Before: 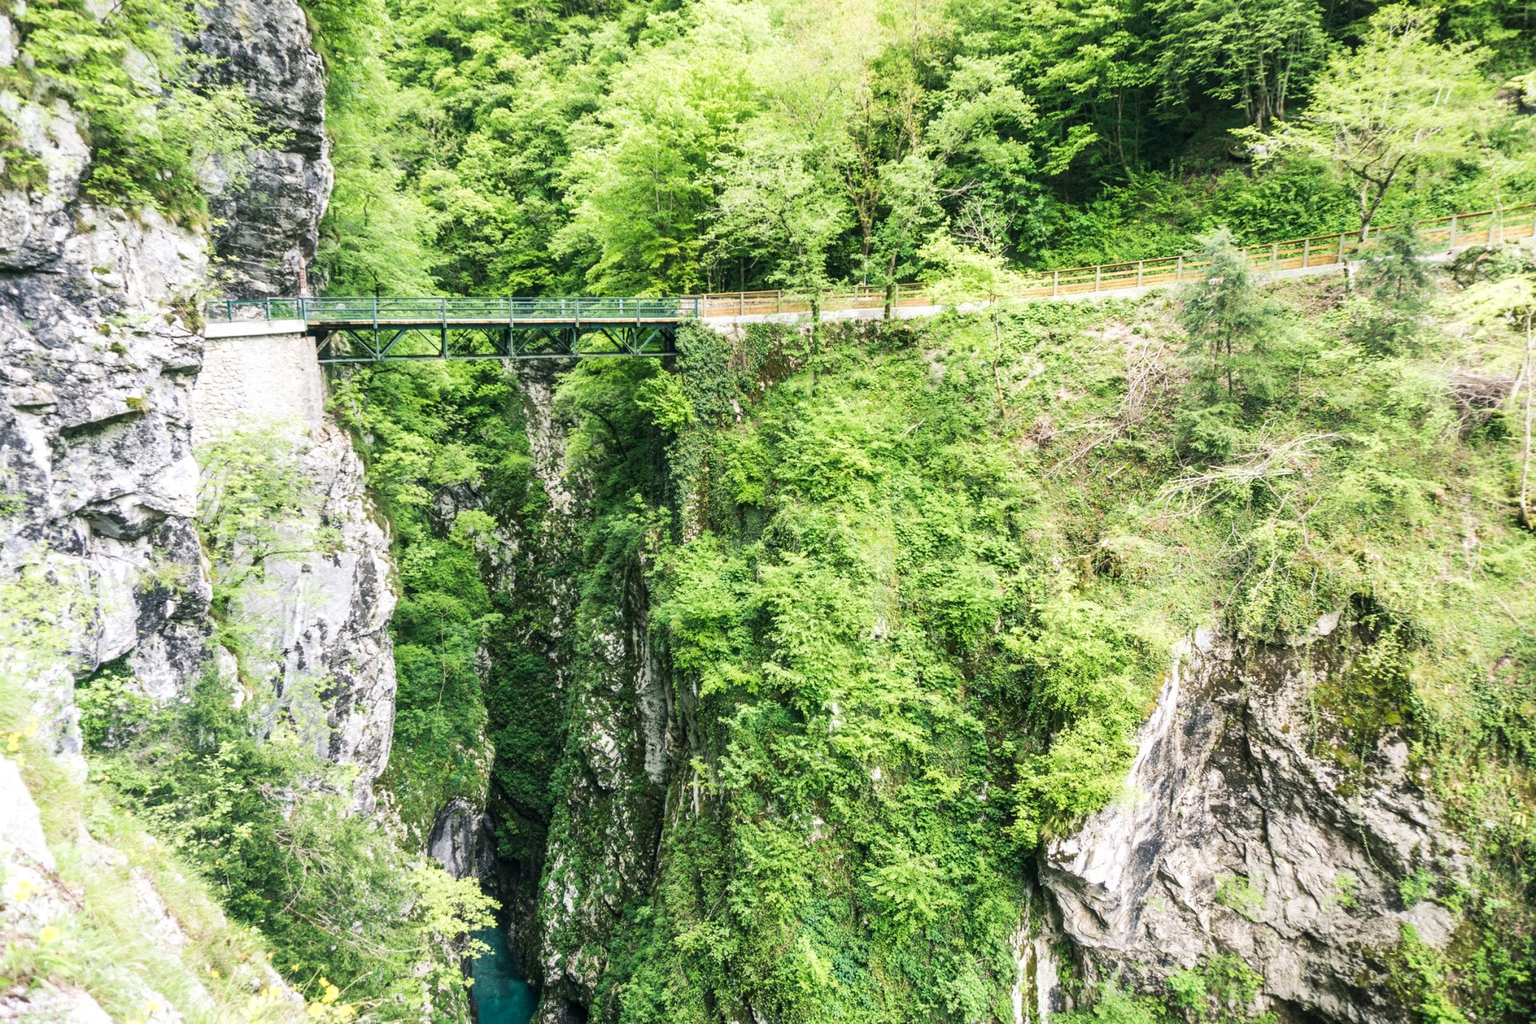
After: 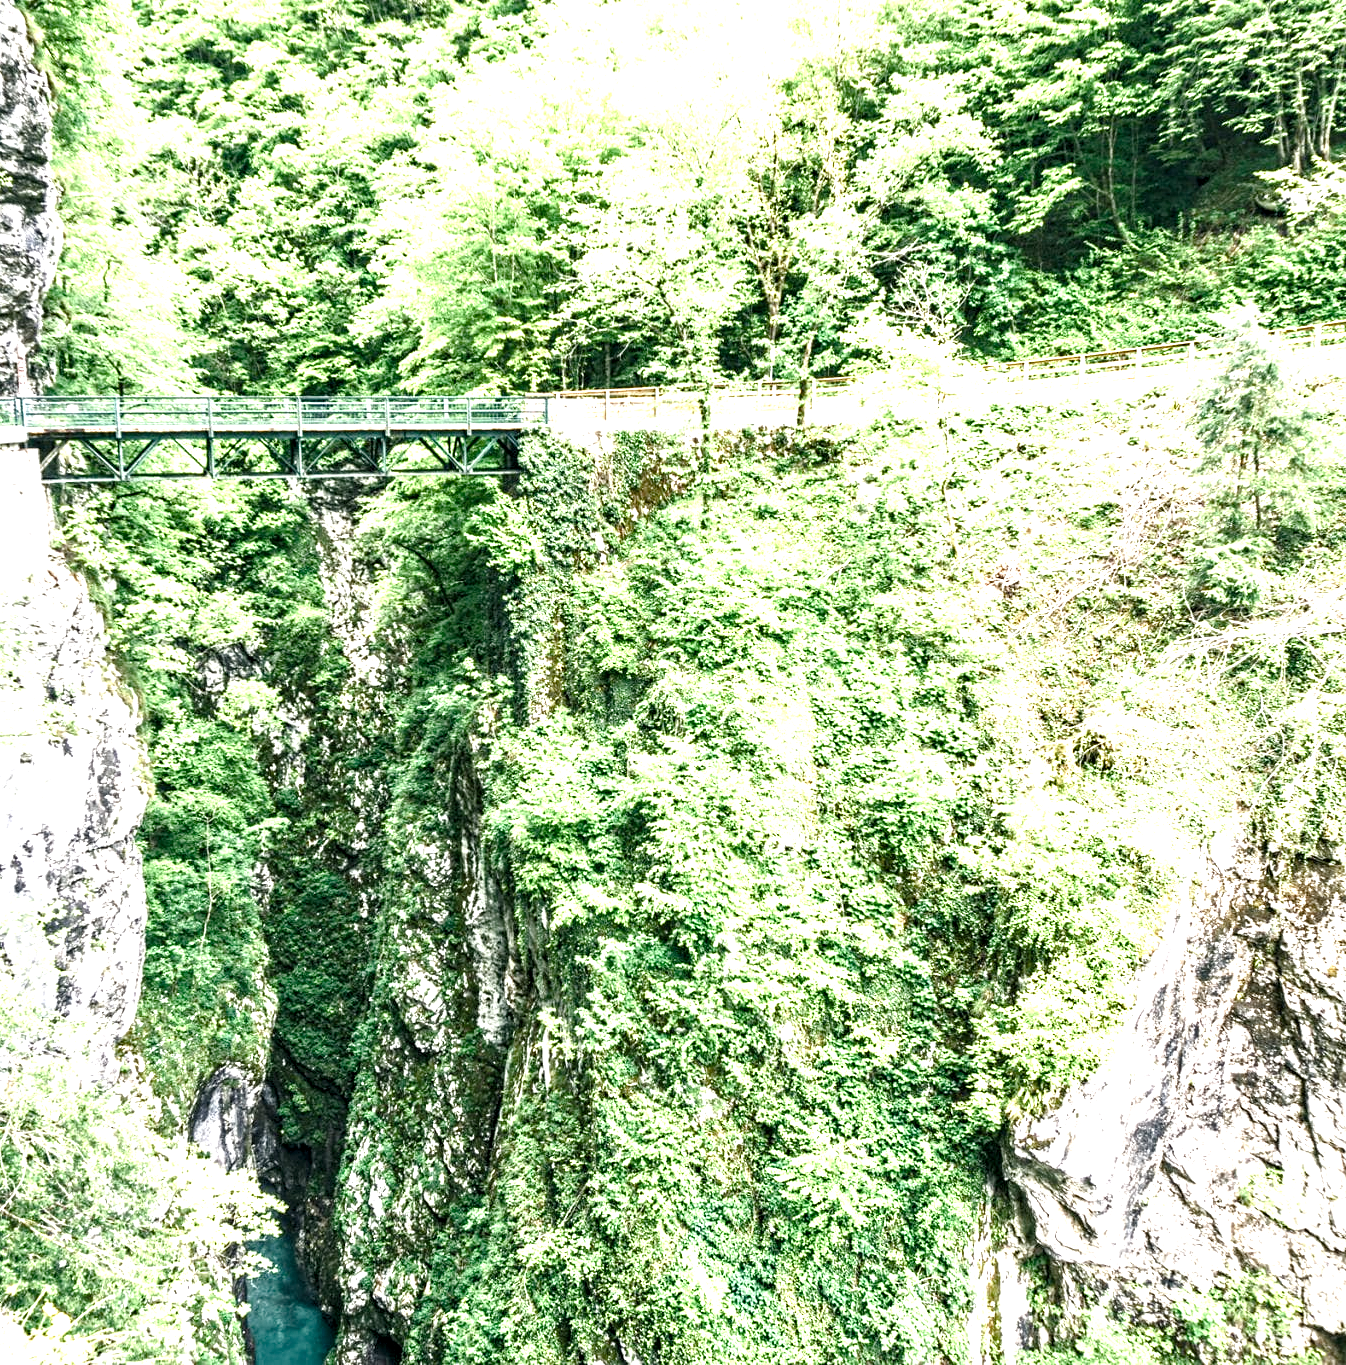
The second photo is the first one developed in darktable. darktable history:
contrast equalizer: octaves 7, y [[0.502, 0.517, 0.543, 0.576, 0.611, 0.631], [0.5 ×6], [0.5 ×6], [0 ×6], [0 ×6]]
crop and rotate: left 18.698%, right 15.545%
color balance rgb: perceptual saturation grading › global saturation 20%, perceptual saturation grading › highlights -49.278%, perceptual saturation grading › shadows 24.004%
color zones: curves: ch0 [(0.018, 0.548) (0.224, 0.64) (0.425, 0.447) (0.675, 0.575) (0.732, 0.579)]; ch1 [(0.066, 0.487) (0.25, 0.5) (0.404, 0.43) (0.75, 0.421) (0.956, 0.421)]; ch2 [(0.044, 0.561) (0.215, 0.465) (0.399, 0.544) (0.465, 0.548) (0.614, 0.447) (0.724, 0.43) (0.882, 0.623) (0.956, 0.632)]
exposure: exposure 1.059 EV, compensate highlight preservation false
